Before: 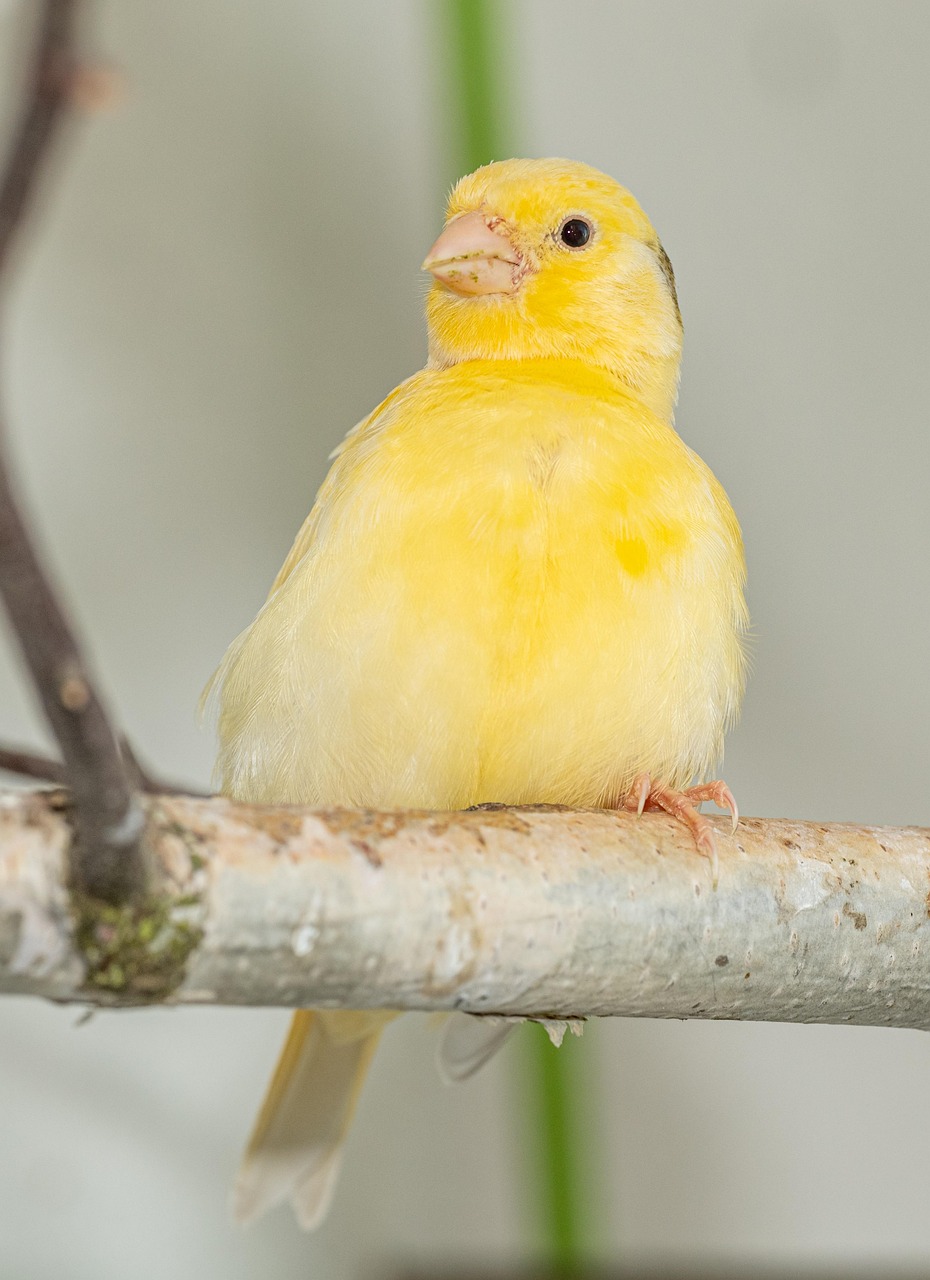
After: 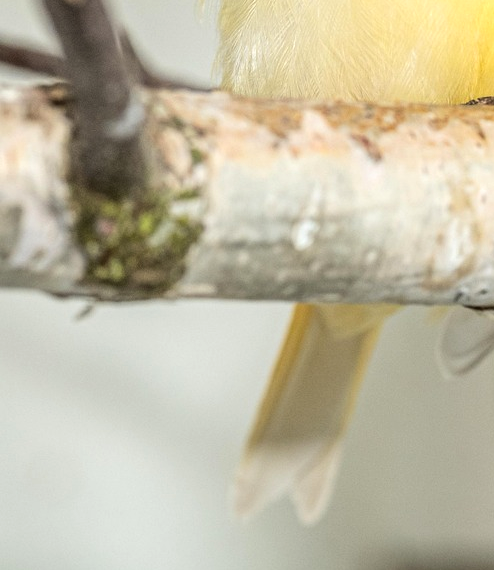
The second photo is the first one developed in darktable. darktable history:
crop and rotate: top 55.218%, right 46.867%, bottom 0.177%
tone equalizer: -8 EV -0.415 EV, -7 EV -0.399 EV, -6 EV -0.36 EV, -5 EV -0.241 EV, -3 EV 0.243 EV, -2 EV 0.354 EV, -1 EV 0.375 EV, +0 EV 0.391 EV, edges refinement/feathering 500, mask exposure compensation -1.57 EV, preserve details no
